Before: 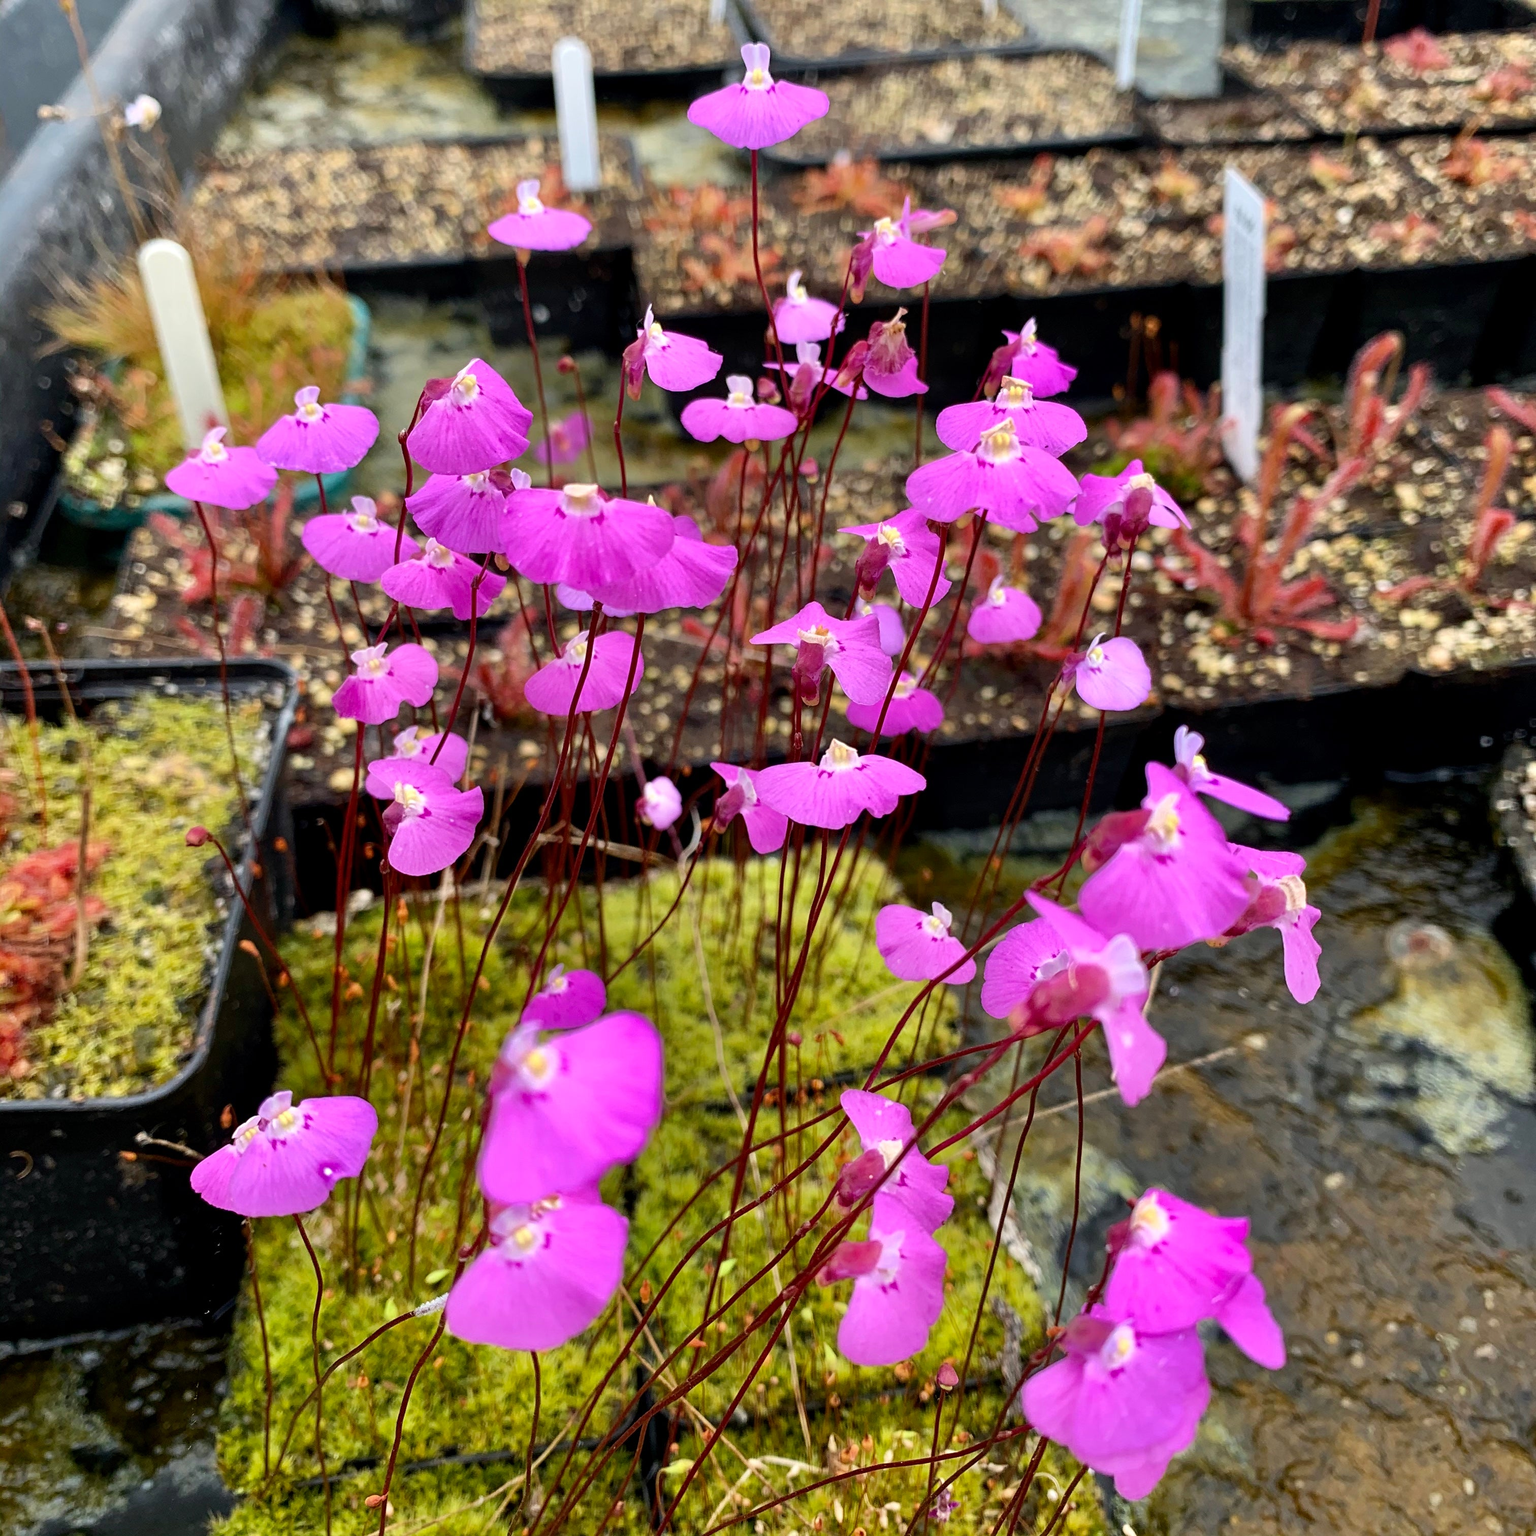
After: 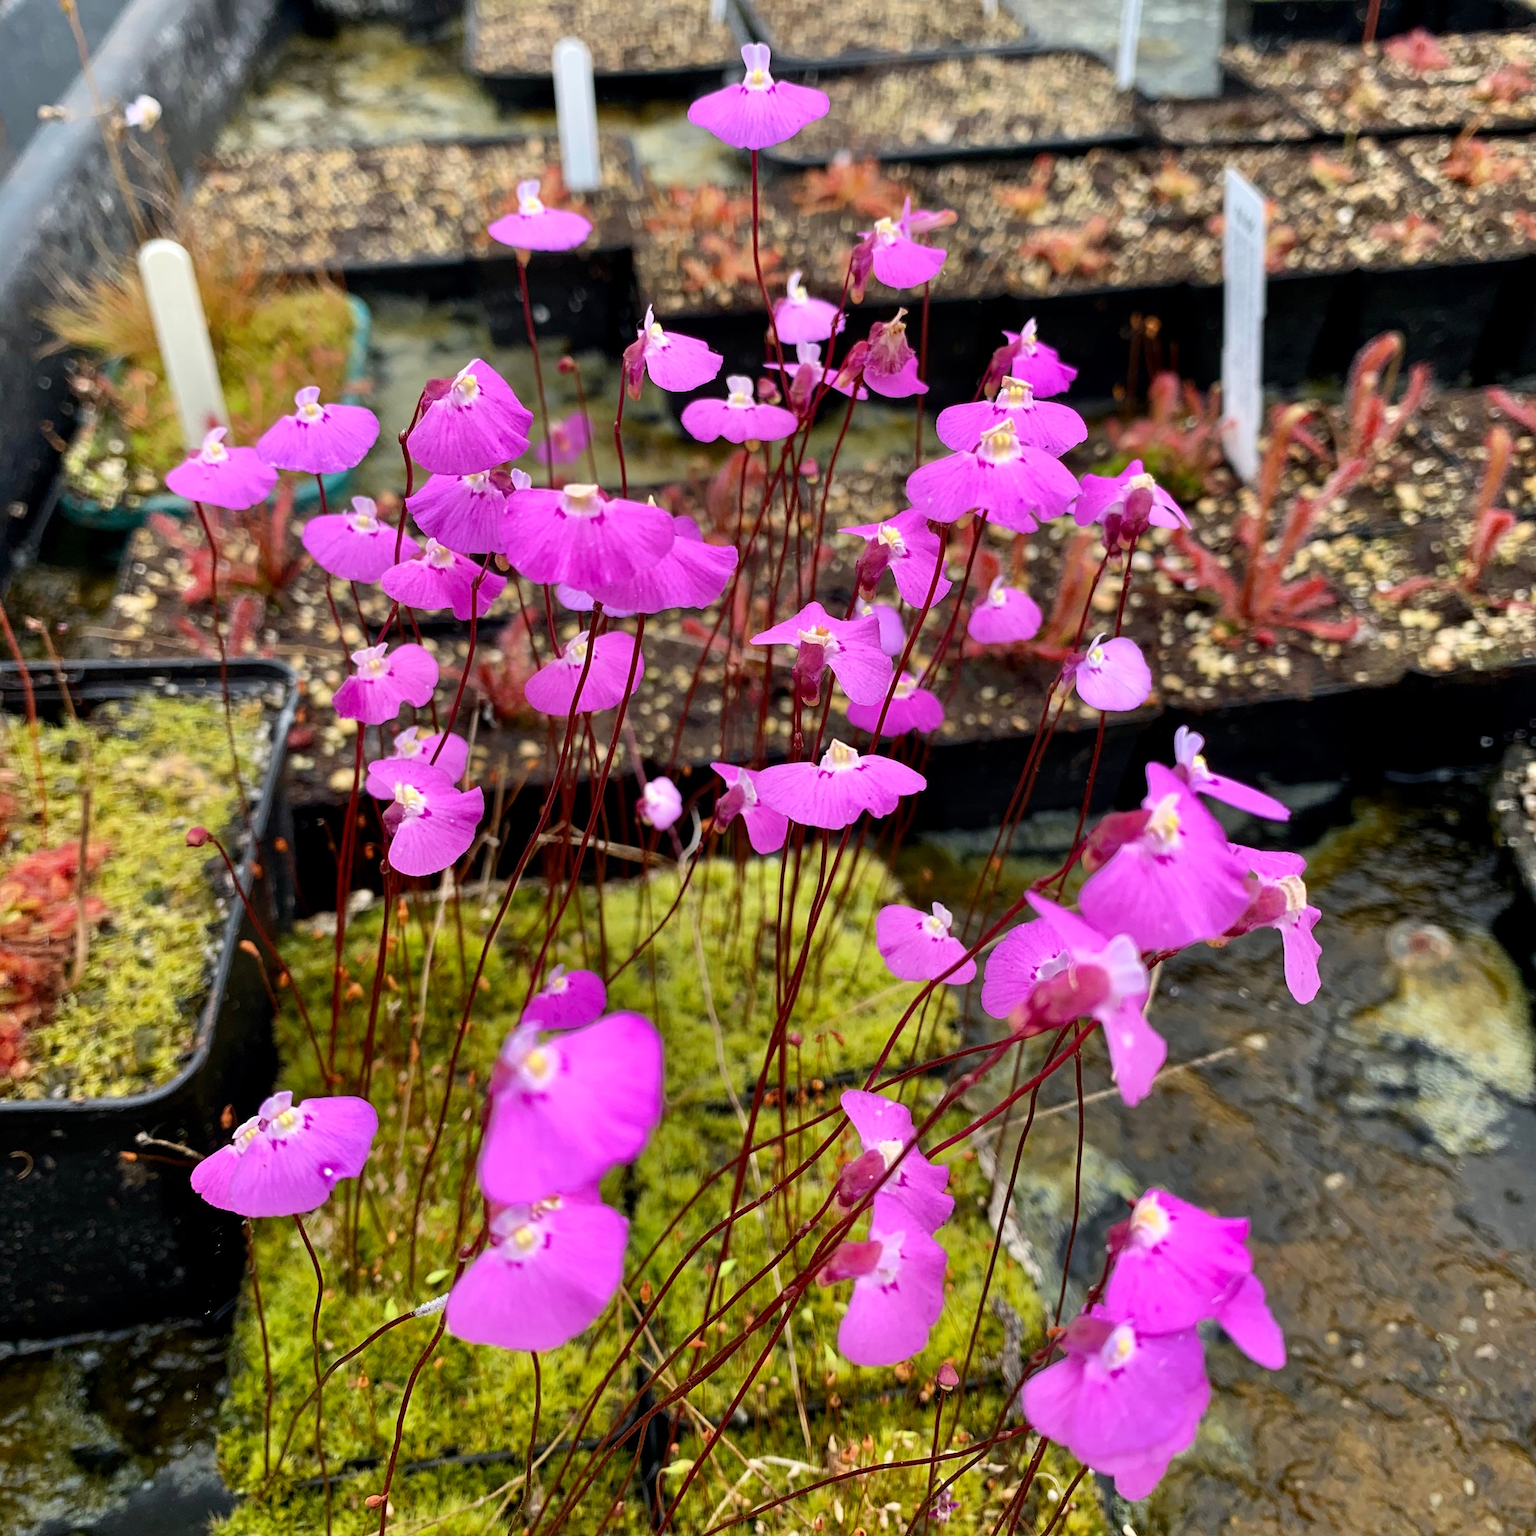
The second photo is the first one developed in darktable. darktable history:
color calibration: gray › normalize channels true, illuminant same as pipeline (D50), adaptation none (bypass), x 0.332, y 0.335, temperature 5004.72 K, gamut compression 0.028
